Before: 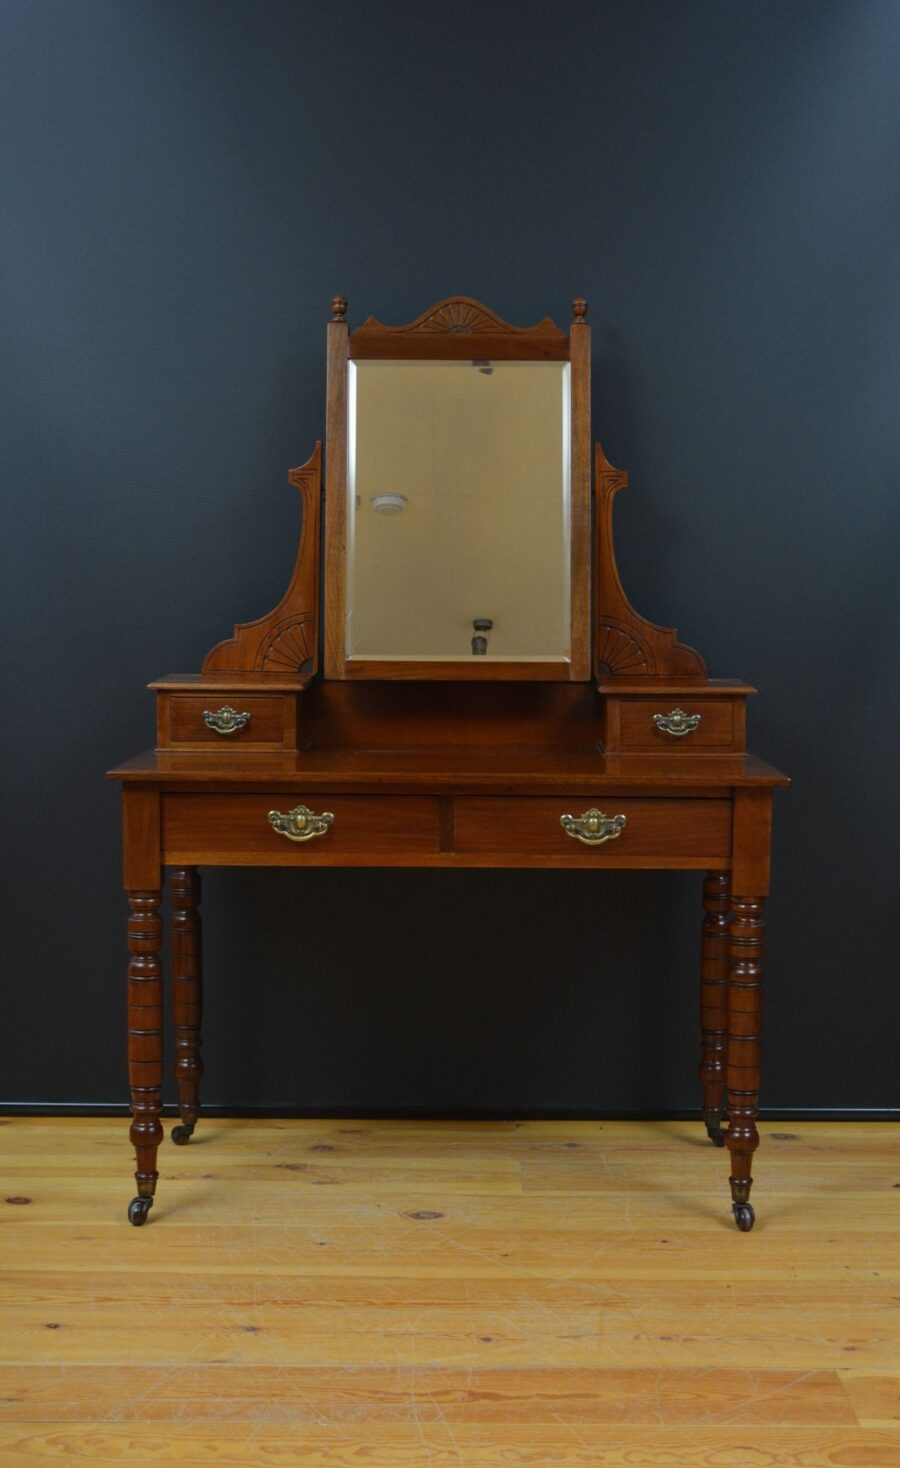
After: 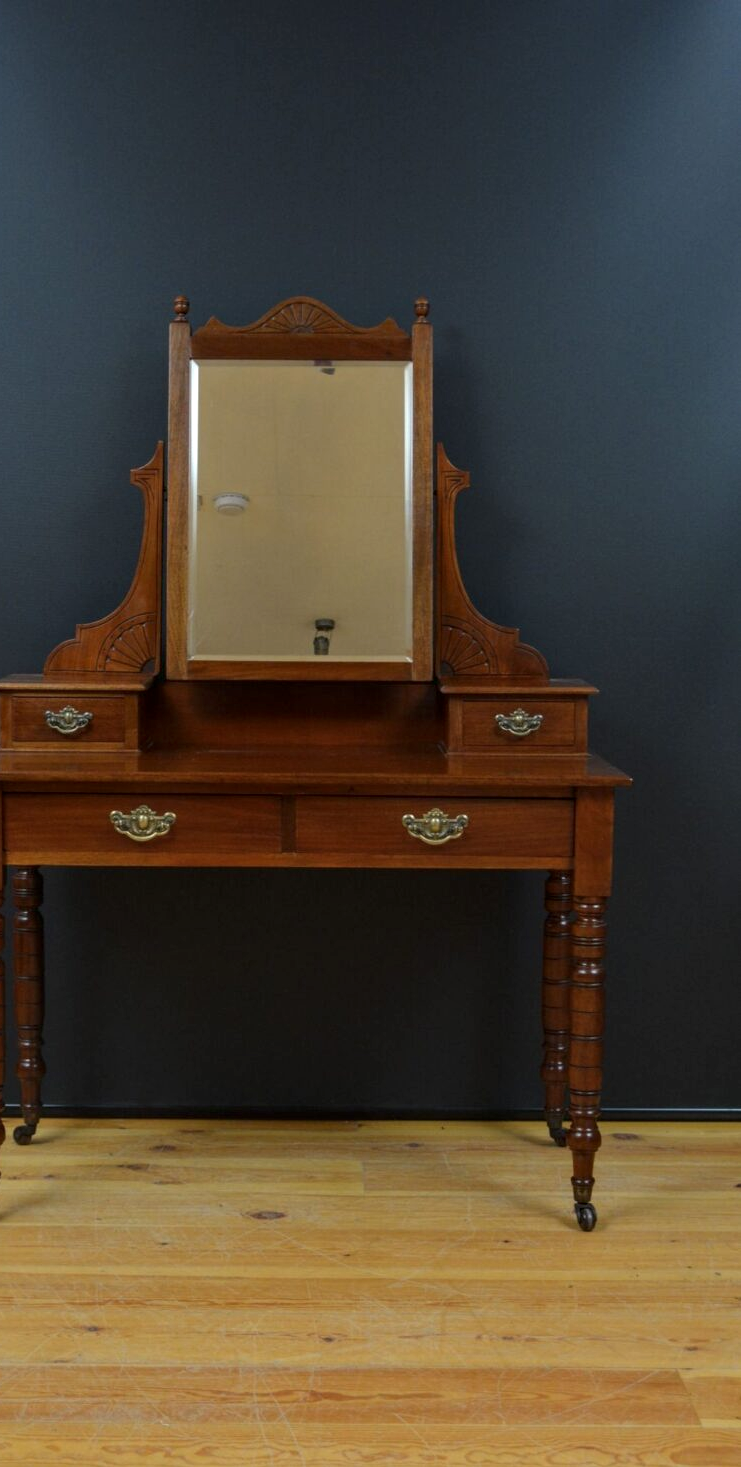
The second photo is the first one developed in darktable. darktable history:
crop: left 17.635%, bottom 0.029%
local contrast: on, module defaults
